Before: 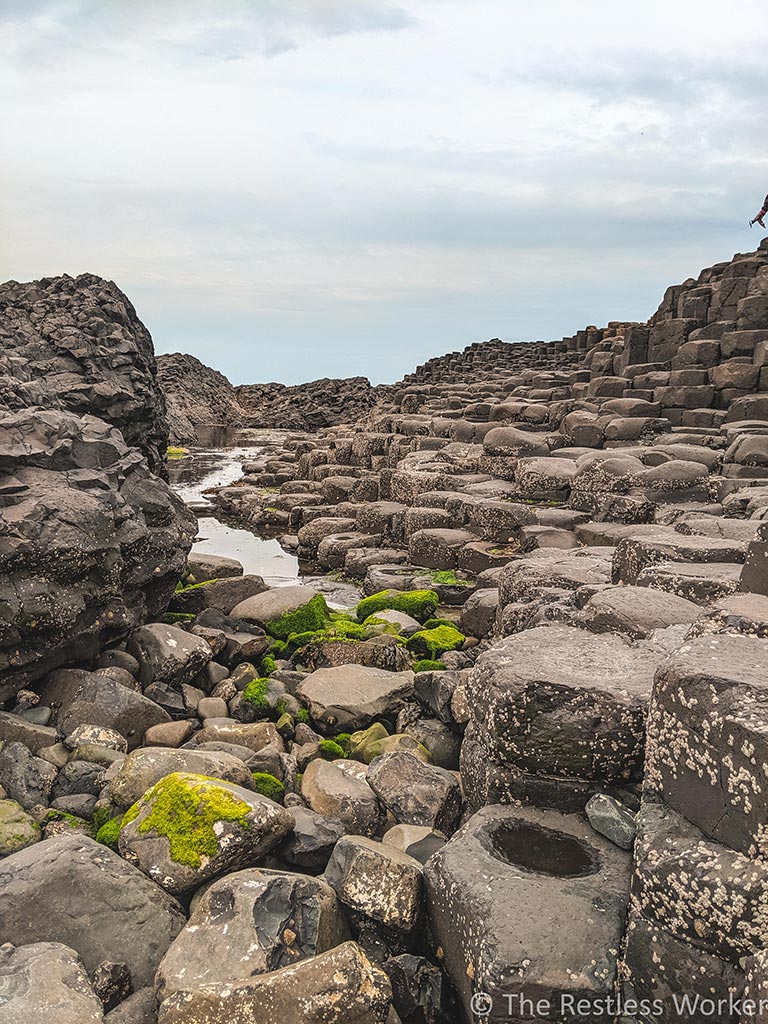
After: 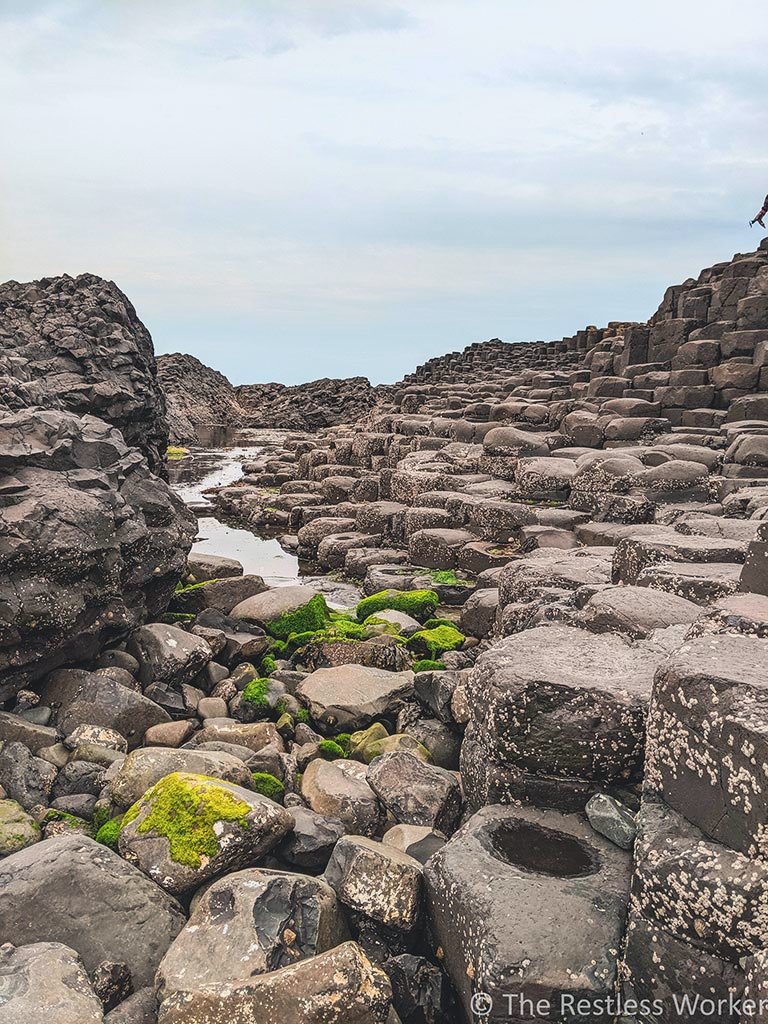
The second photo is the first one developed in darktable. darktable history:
tone curve: curves: ch0 [(0, 0.045) (0.155, 0.169) (0.46, 0.466) (0.751, 0.788) (1, 0.961)]; ch1 [(0, 0) (0.43, 0.408) (0.472, 0.469) (0.505, 0.503) (0.553, 0.555) (0.592, 0.581) (1, 1)]; ch2 [(0, 0) (0.505, 0.495) (0.579, 0.569) (1, 1)], color space Lab, independent channels, preserve colors none
